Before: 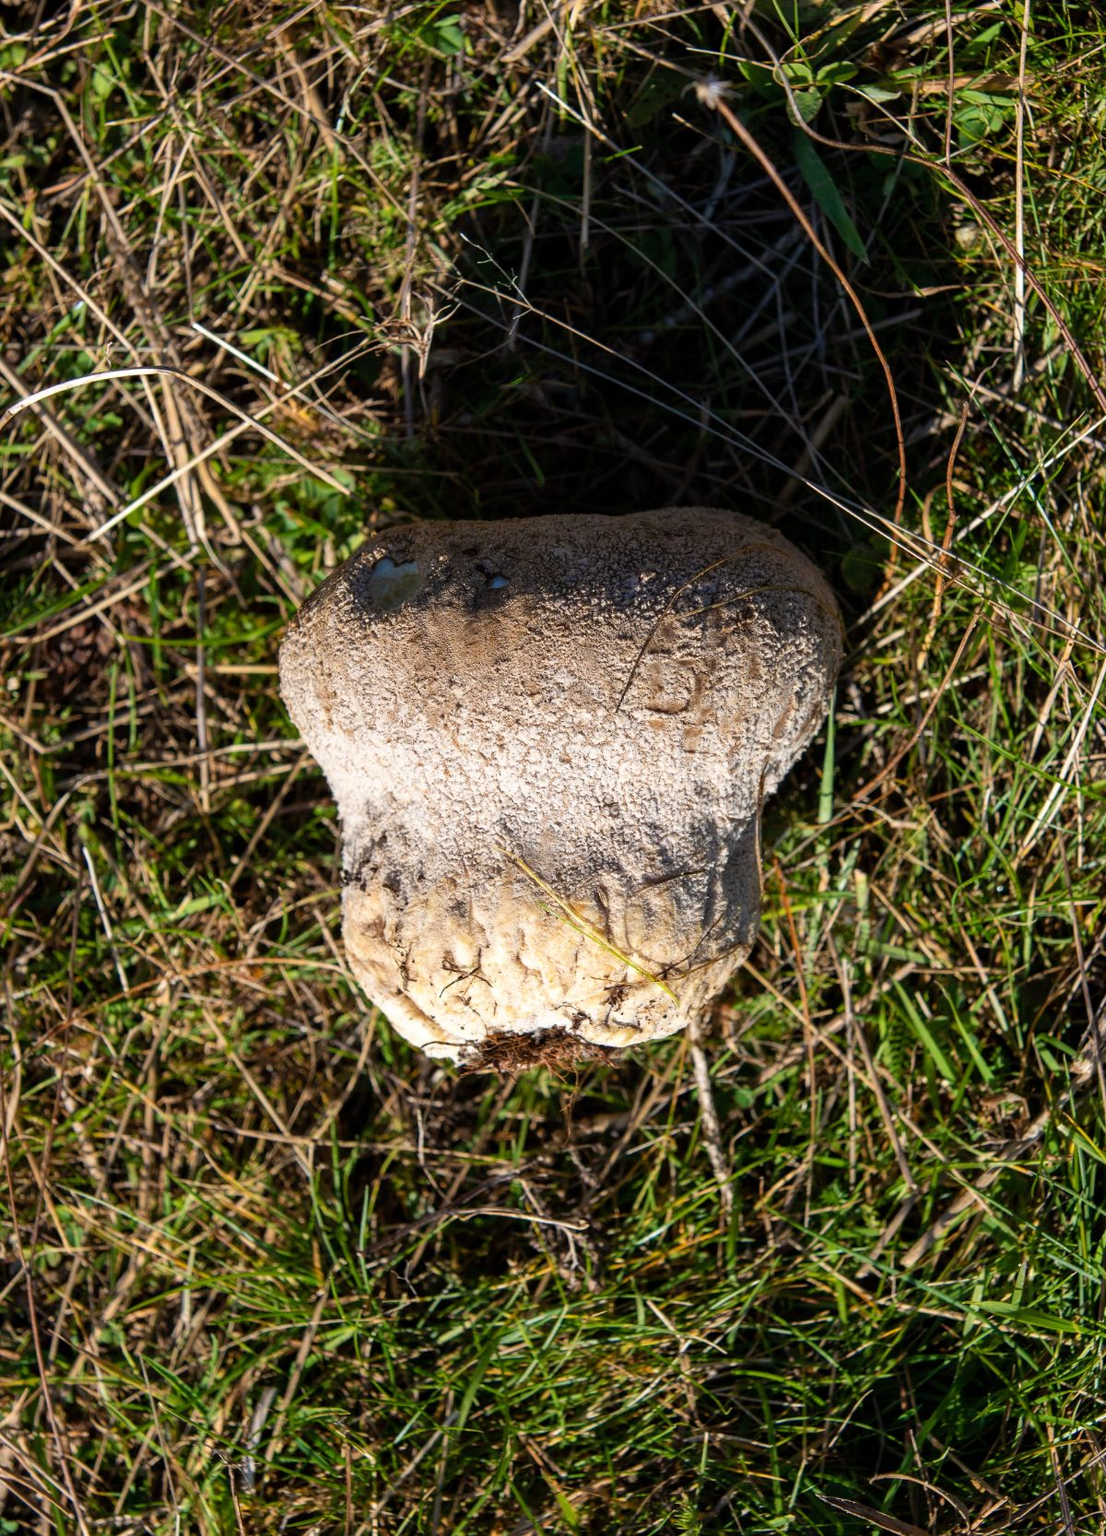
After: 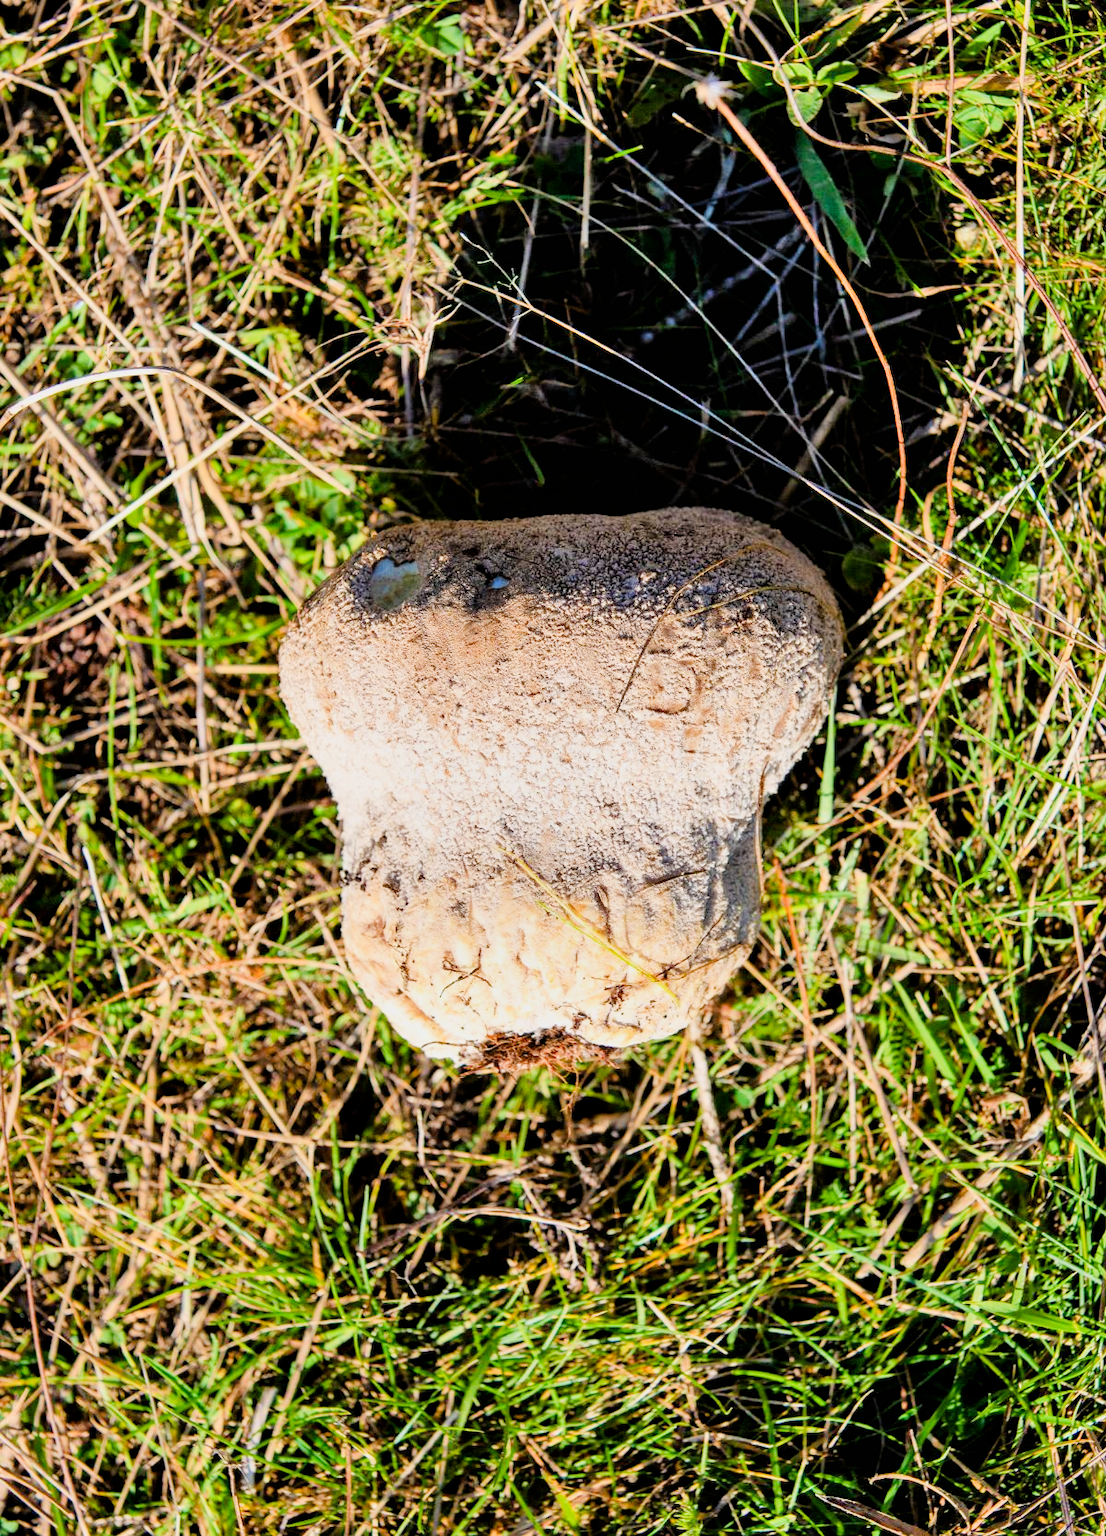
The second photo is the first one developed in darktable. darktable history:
filmic rgb: black relative exposure -6.08 EV, white relative exposure 6.95 EV, hardness 2.24
exposure: black level correction 0.001, exposure 1.832 EV, compensate exposure bias true, compensate highlight preservation false
shadows and highlights: soften with gaussian
contrast brightness saturation: contrast 0.081, saturation 0.201
